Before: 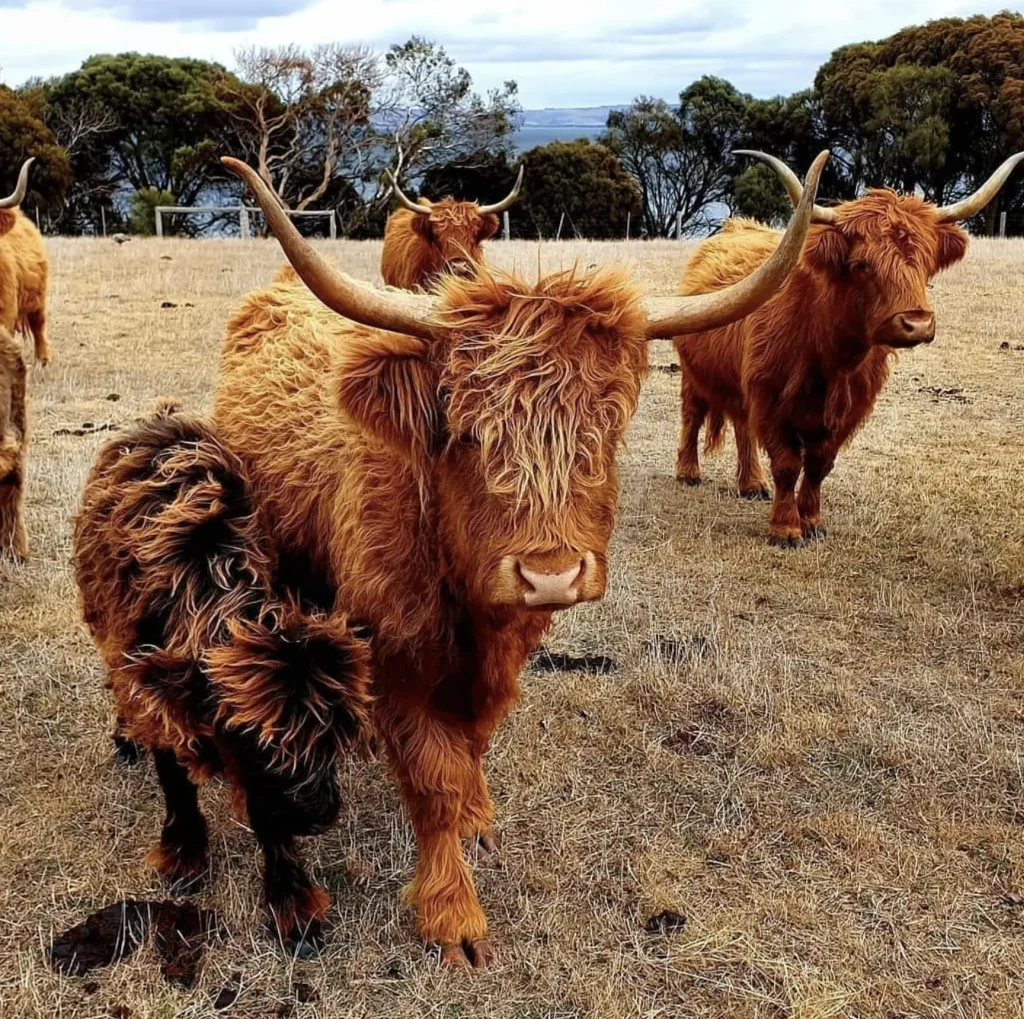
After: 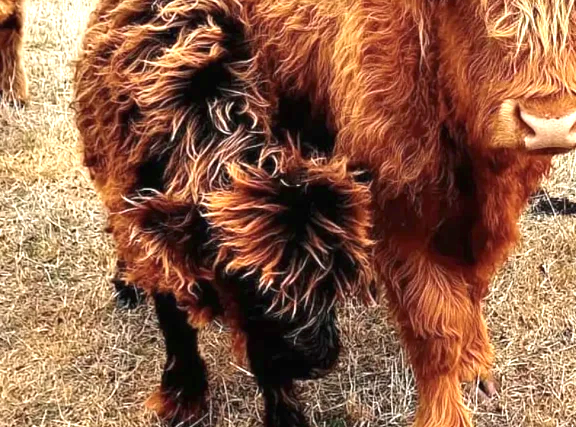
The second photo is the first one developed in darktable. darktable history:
crop: top 44.822%, right 43.695%, bottom 13.214%
exposure: black level correction 0, exposure 1.179 EV, compensate exposure bias true, compensate highlight preservation false
